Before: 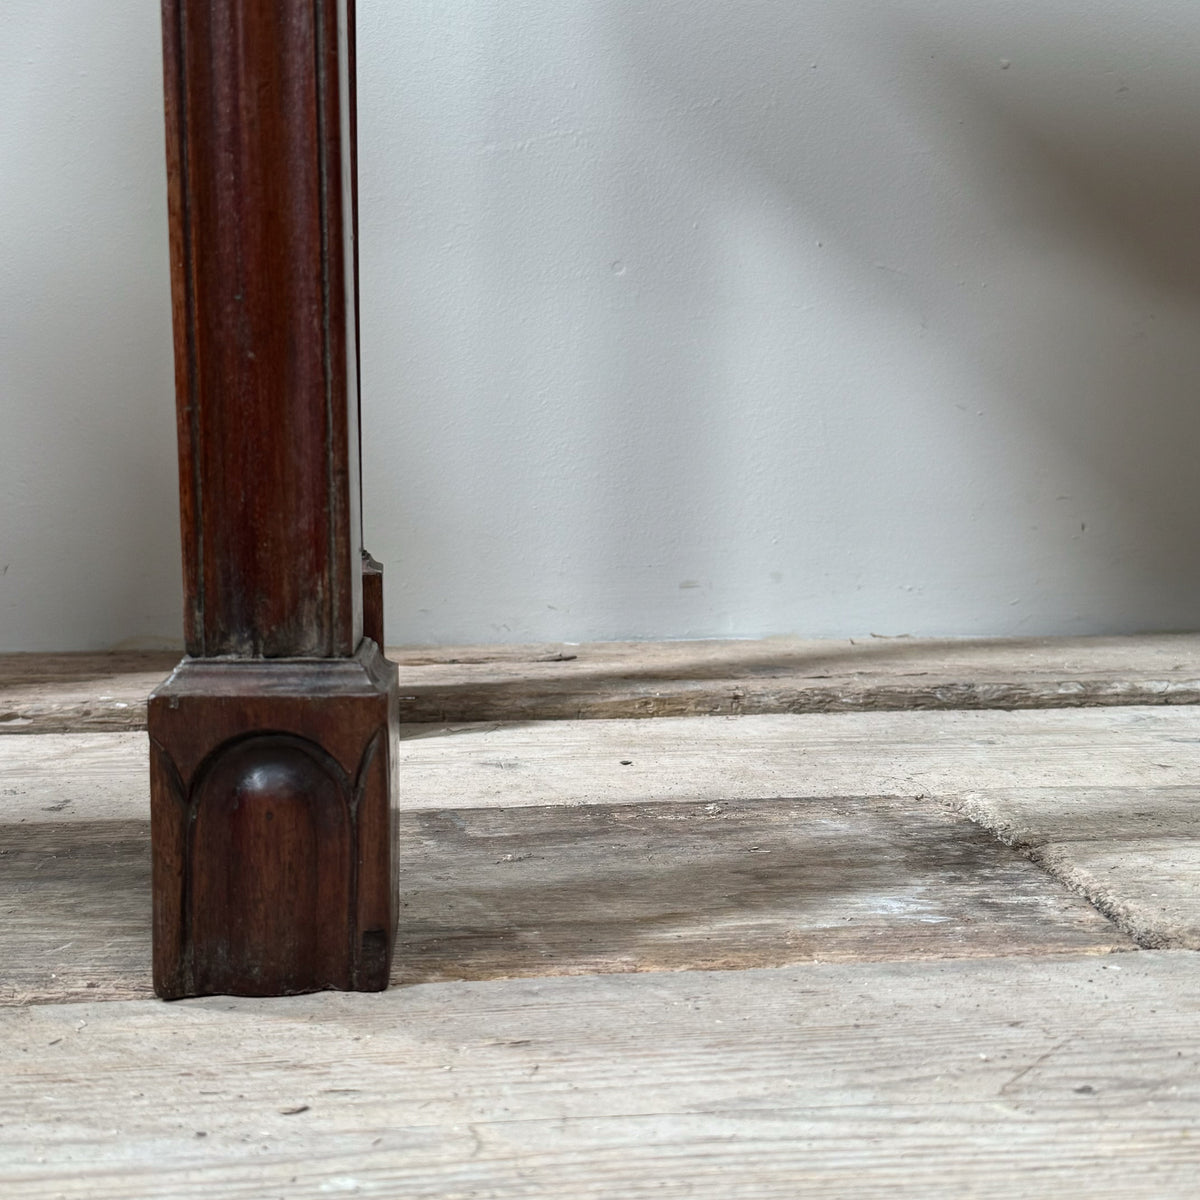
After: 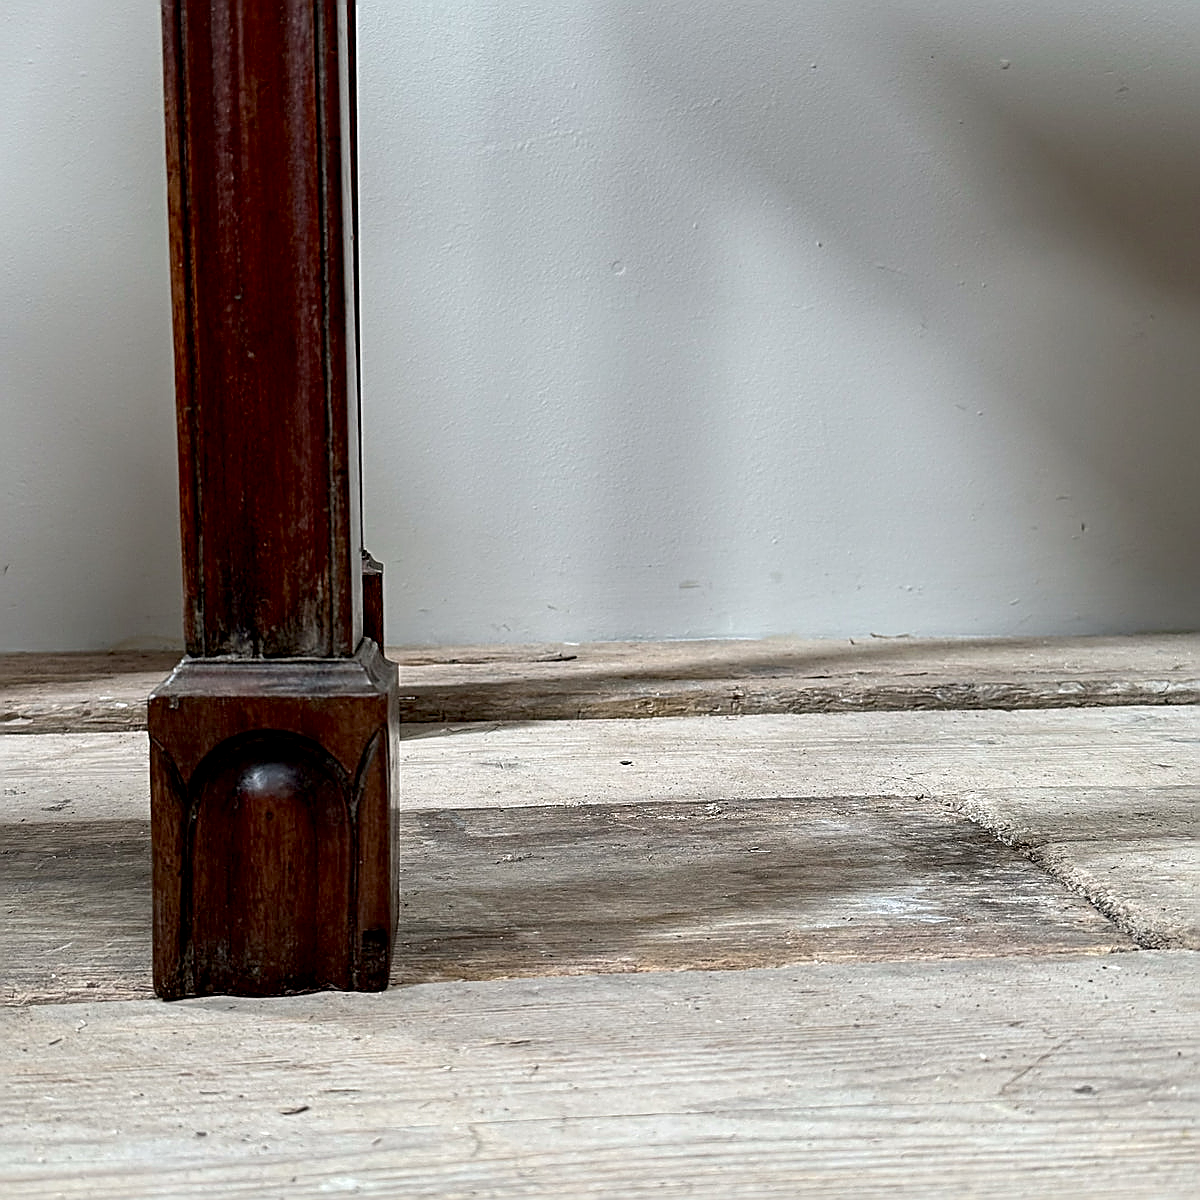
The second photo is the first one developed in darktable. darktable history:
sharpen: radius 1.645, amount 1.309
exposure: black level correction 0.012, compensate highlight preservation false
